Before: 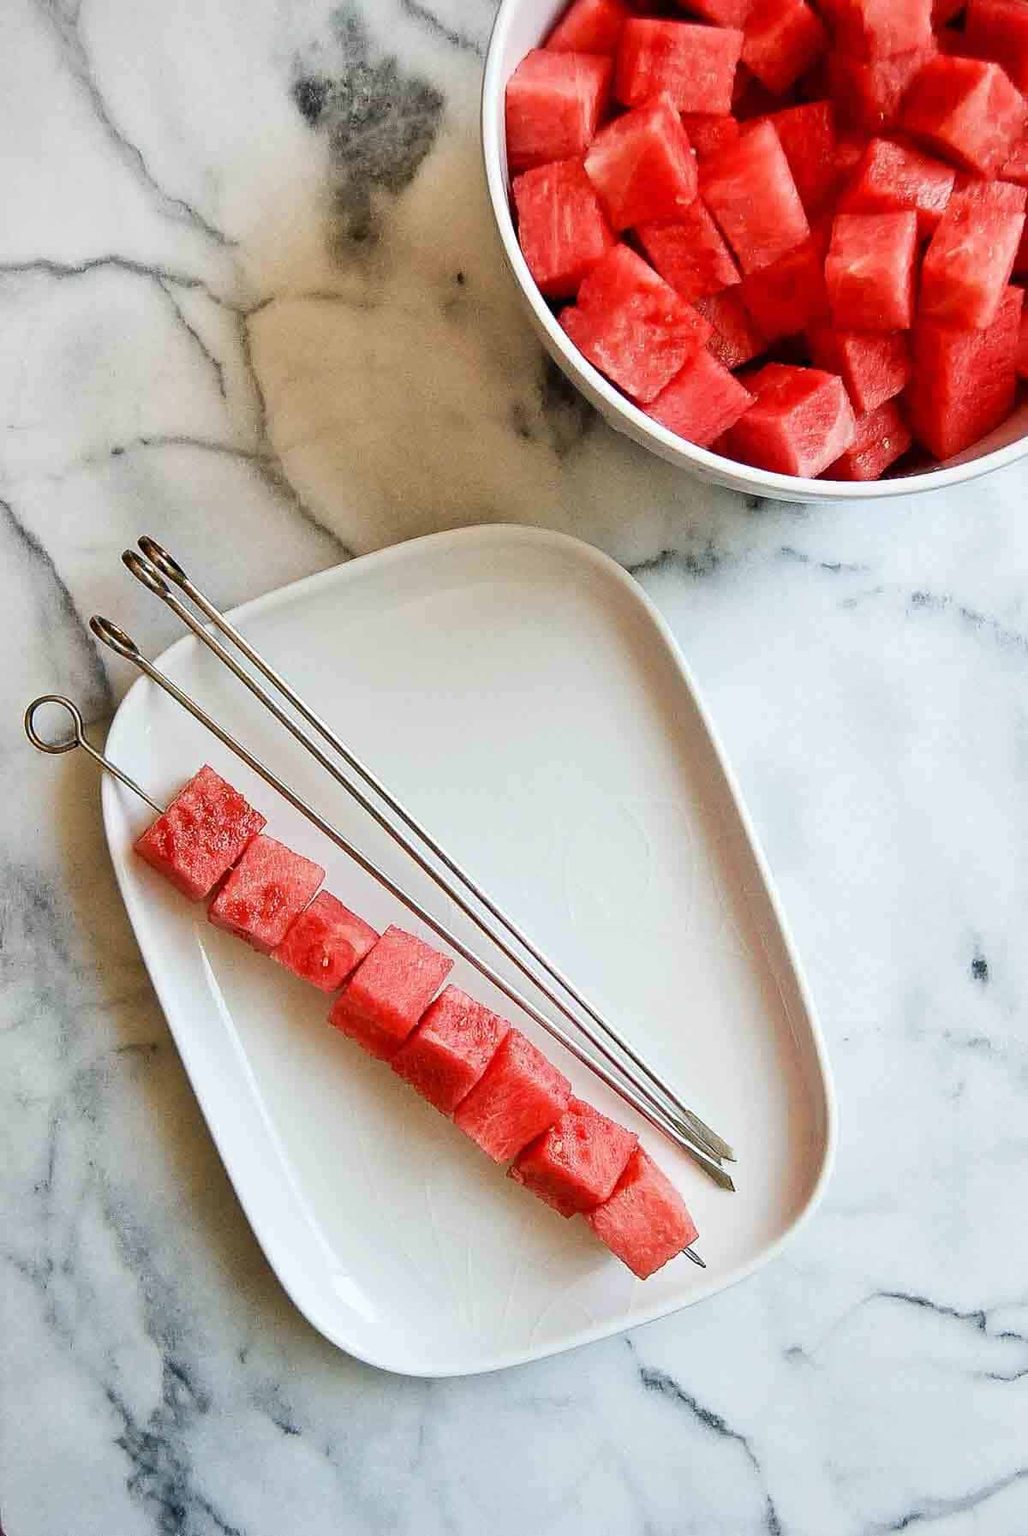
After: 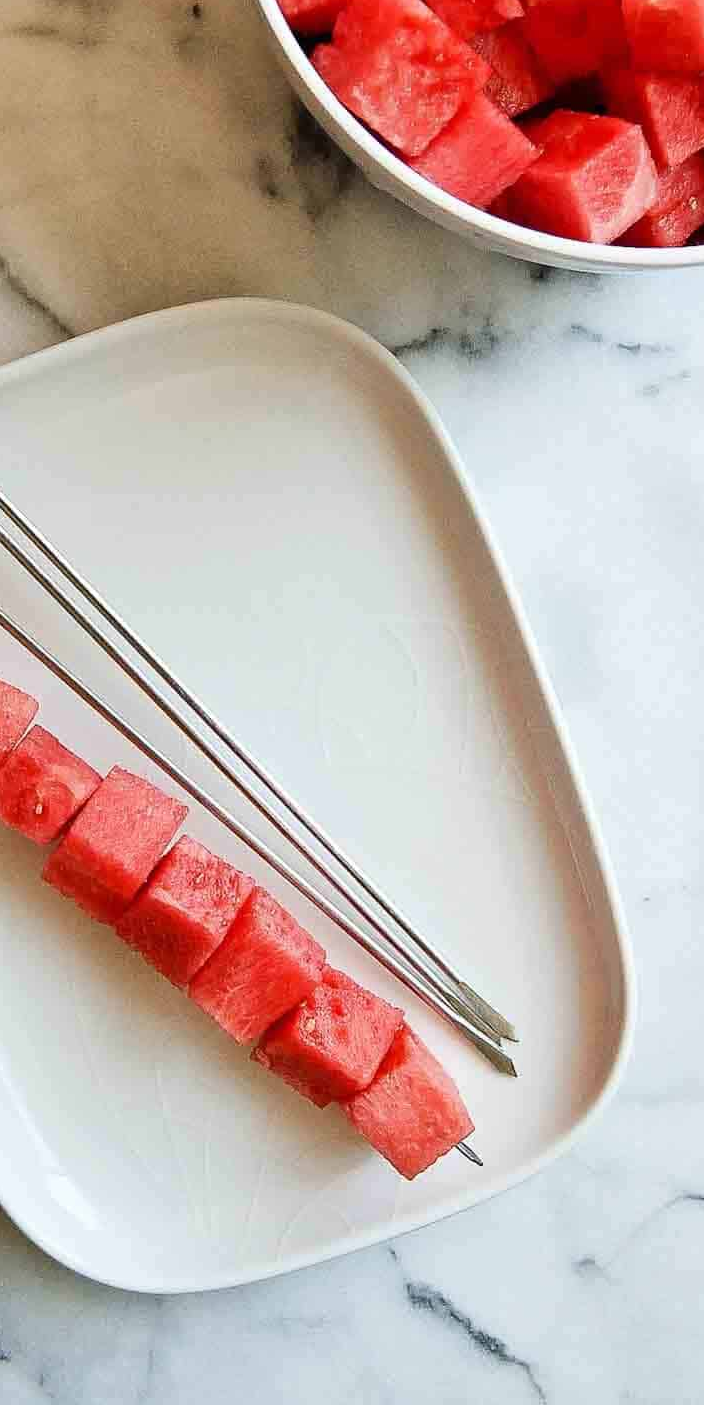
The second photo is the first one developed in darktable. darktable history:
crop and rotate: left 28.477%, top 17.564%, right 12.785%, bottom 4.034%
